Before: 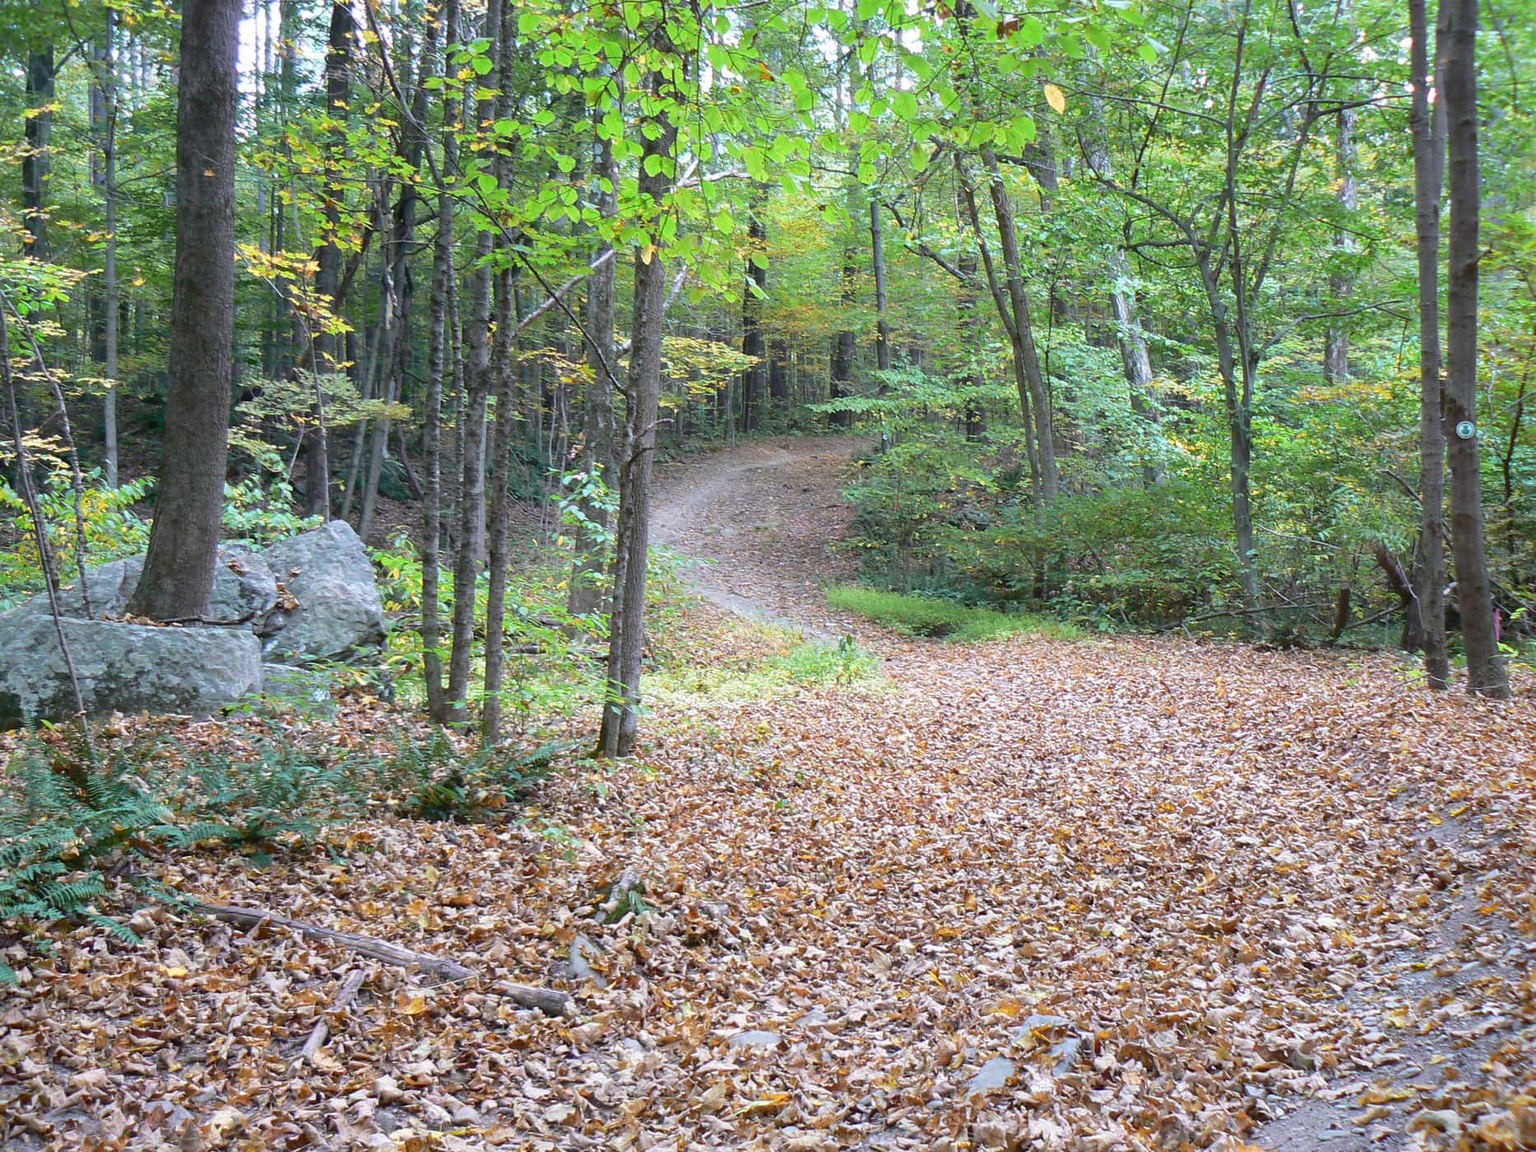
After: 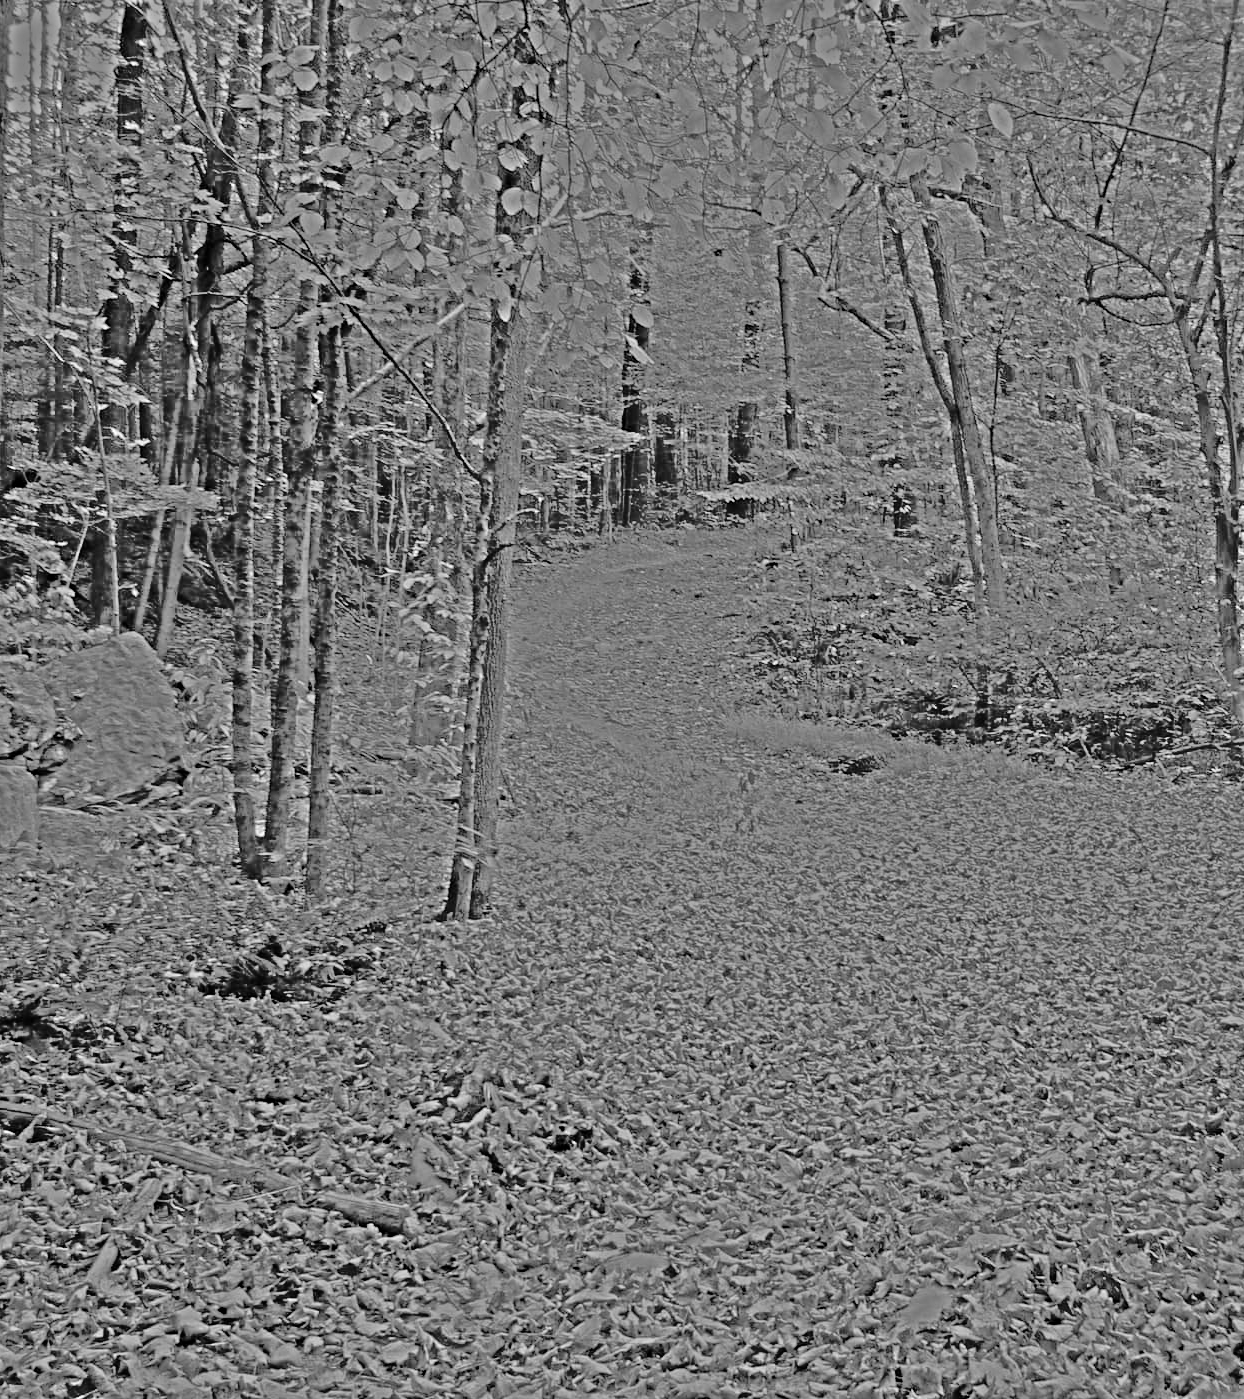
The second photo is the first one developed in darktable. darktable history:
shadows and highlights: shadows 22.7, highlights -48.71, soften with gaussian
highpass: sharpness 25.84%, contrast boost 14.94%
crop and rotate: left 15.055%, right 18.278%
color balance rgb: shadows lift › luminance -20%, power › hue 72.24°, highlights gain › luminance 15%, global offset › hue 171.6°, perceptual saturation grading › highlights -15%, perceptual saturation grading › shadows 25%, global vibrance 30%, contrast 10%
haze removal: strength -0.1, adaptive false
white balance: red 0.925, blue 1.046
color zones: curves: ch0 [(0, 0.613) (0.01, 0.613) (0.245, 0.448) (0.498, 0.529) (0.642, 0.665) (0.879, 0.777) (0.99, 0.613)]; ch1 [(0, 0) (0.143, 0) (0.286, 0) (0.429, 0) (0.571, 0) (0.714, 0) (0.857, 0)], mix -93.41%
exposure: black level correction 0.1, exposure -0.092 EV, compensate highlight preservation false
